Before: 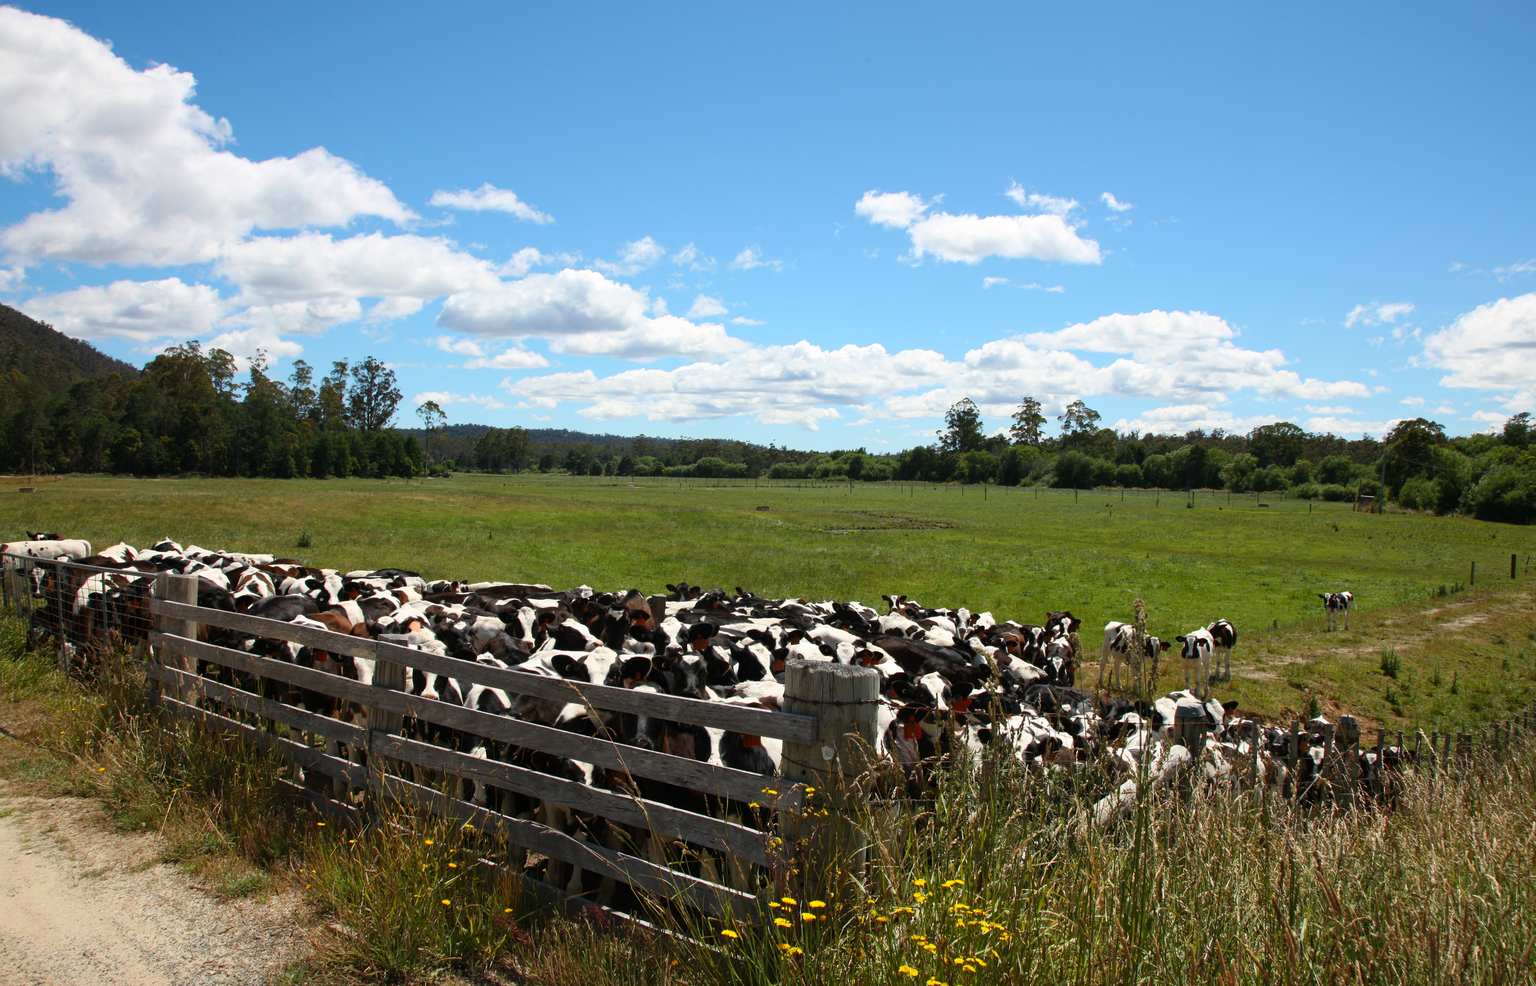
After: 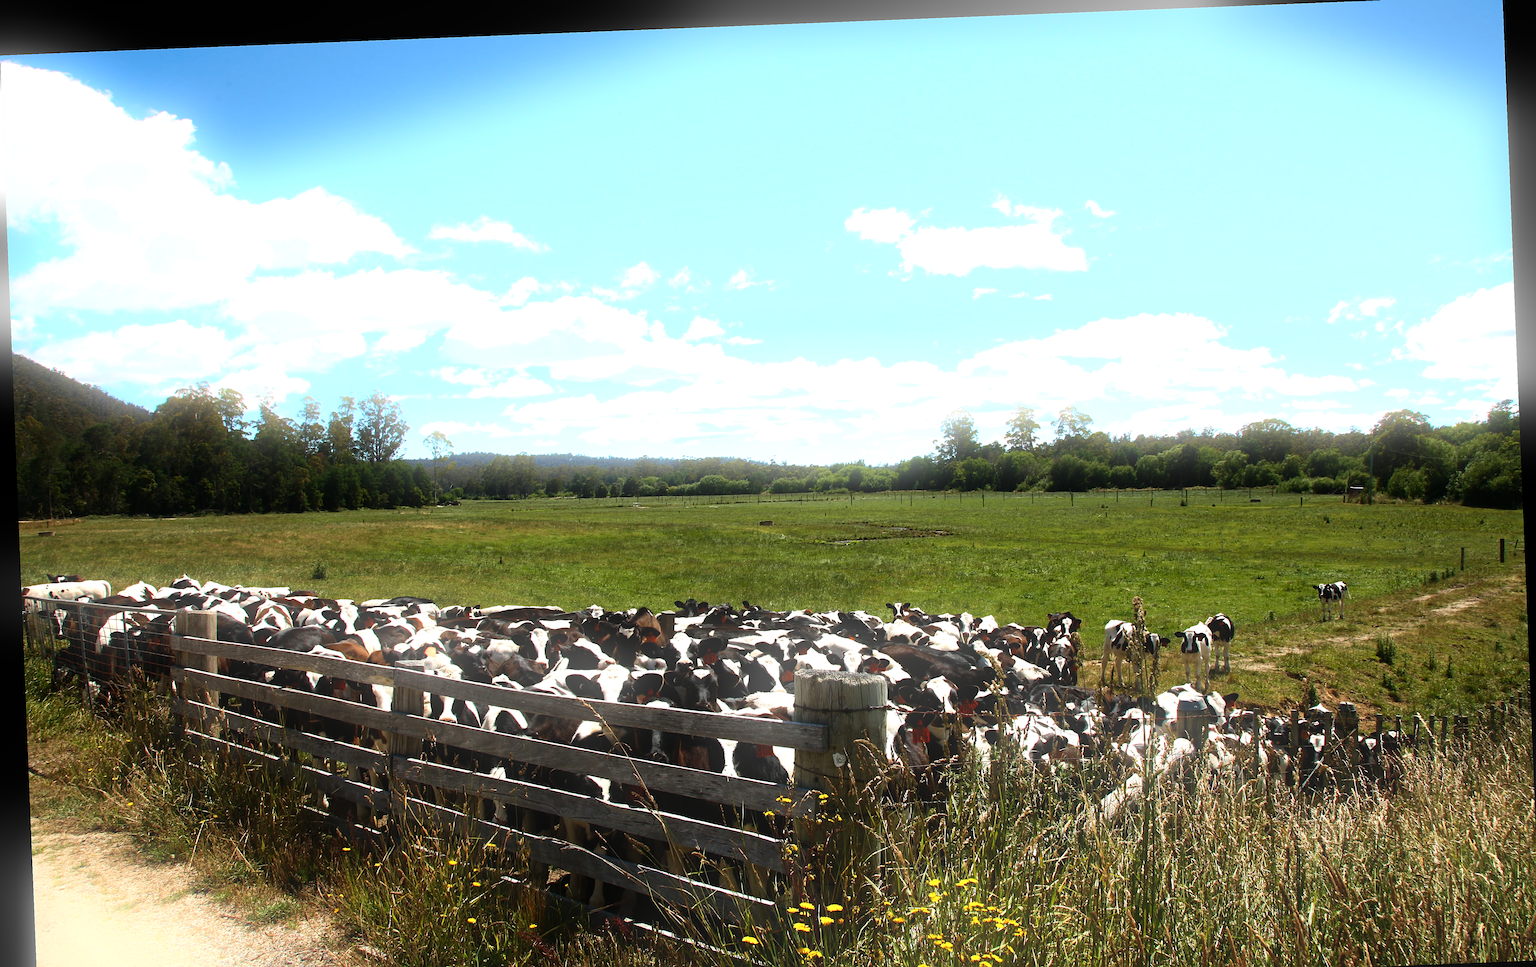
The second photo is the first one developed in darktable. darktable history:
velvia: on, module defaults
sharpen: on, module defaults
rotate and perspective: rotation -2.29°, automatic cropping off
crop: top 0.448%, right 0.264%, bottom 5.045%
tone equalizer: -8 EV -0.75 EV, -7 EV -0.7 EV, -6 EV -0.6 EV, -5 EV -0.4 EV, -3 EV 0.4 EV, -2 EV 0.6 EV, -1 EV 0.7 EV, +0 EV 0.75 EV, edges refinement/feathering 500, mask exposure compensation -1.57 EV, preserve details no
bloom: on, module defaults
